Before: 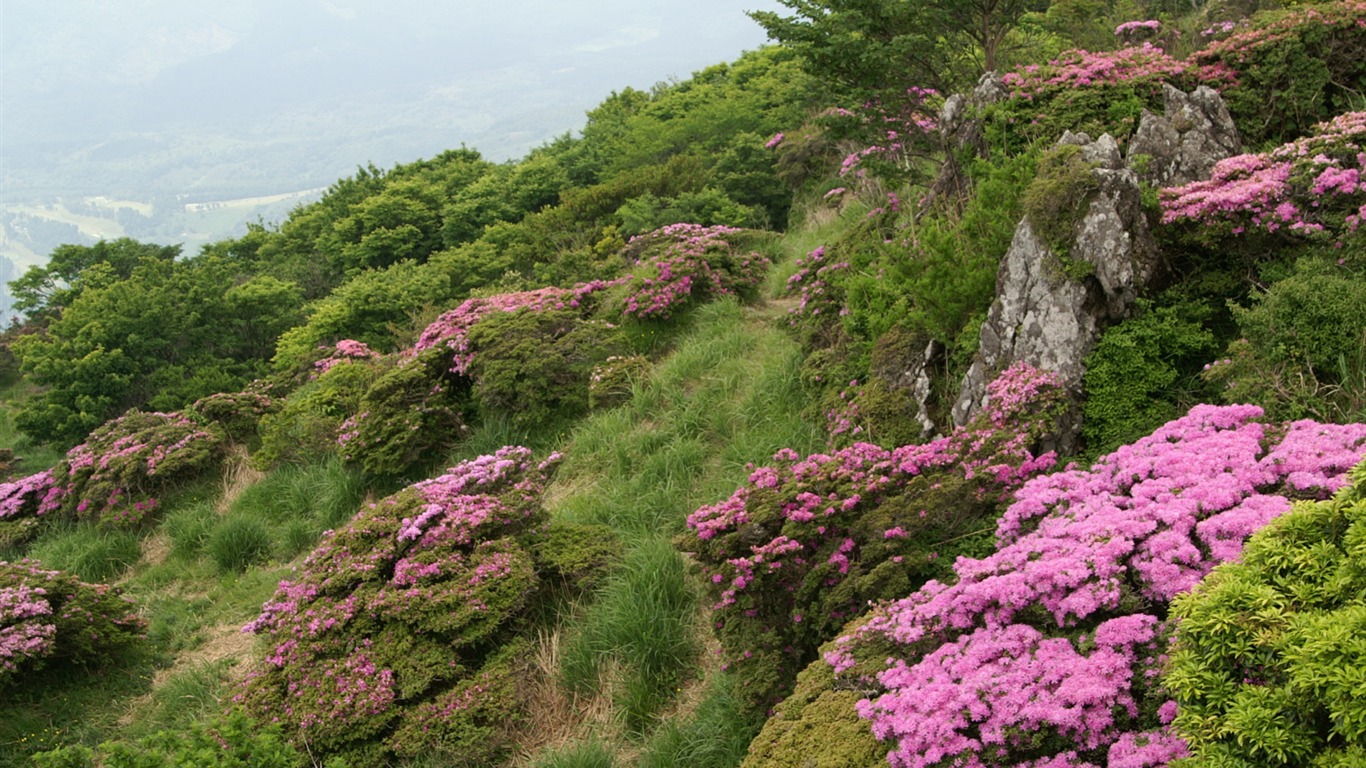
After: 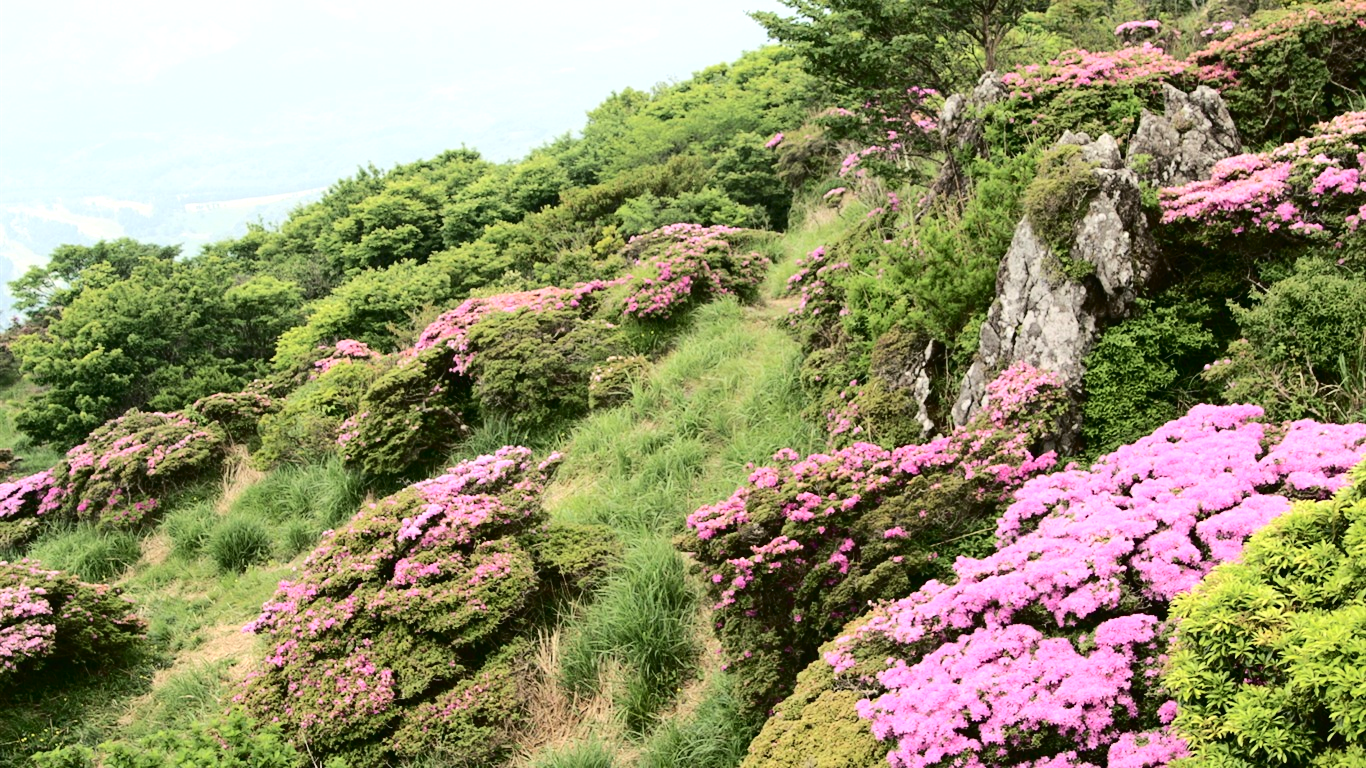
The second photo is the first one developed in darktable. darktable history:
exposure: black level correction 0, exposure 0.595 EV, compensate highlight preservation false
tone curve: curves: ch0 [(0, 0) (0.003, 0.003) (0.011, 0.009) (0.025, 0.018) (0.044, 0.027) (0.069, 0.034) (0.1, 0.043) (0.136, 0.056) (0.177, 0.084) (0.224, 0.138) (0.277, 0.203) (0.335, 0.329) (0.399, 0.451) (0.468, 0.572) (0.543, 0.671) (0.623, 0.754) (0.709, 0.821) (0.801, 0.88) (0.898, 0.938) (1, 1)], color space Lab, independent channels, preserve colors none
